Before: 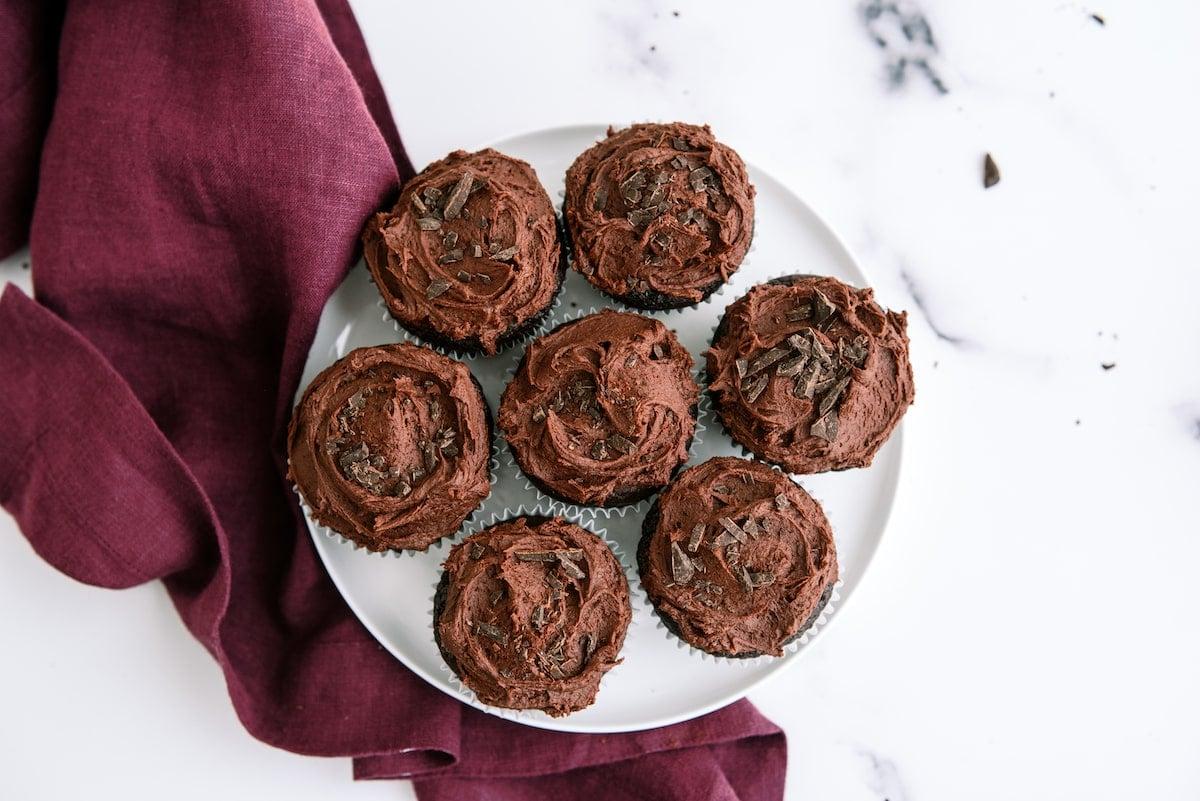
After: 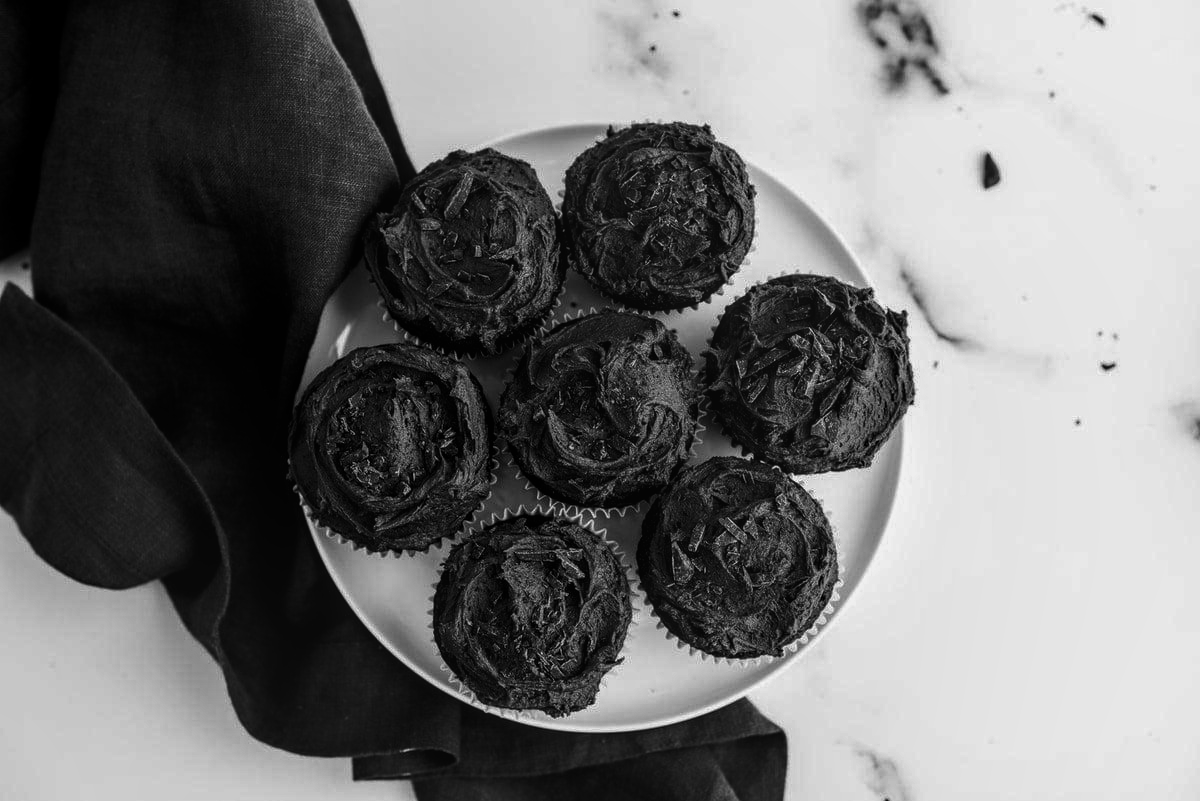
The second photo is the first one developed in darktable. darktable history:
contrast brightness saturation: contrast -0.03, brightness -0.59, saturation -1
color zones: curves: ch0 [(0.004, 0.305) (0.261, 0.623) (0.389, 0.399) (0.708, 0.571) (0.947, 0.34)]; ch1 [(0.025, 0.645) (0.229, 0.584) (0.326, 0.551) (0.484, 0.262) (0.757, 0.643)]
local contrast: on, module defaults
